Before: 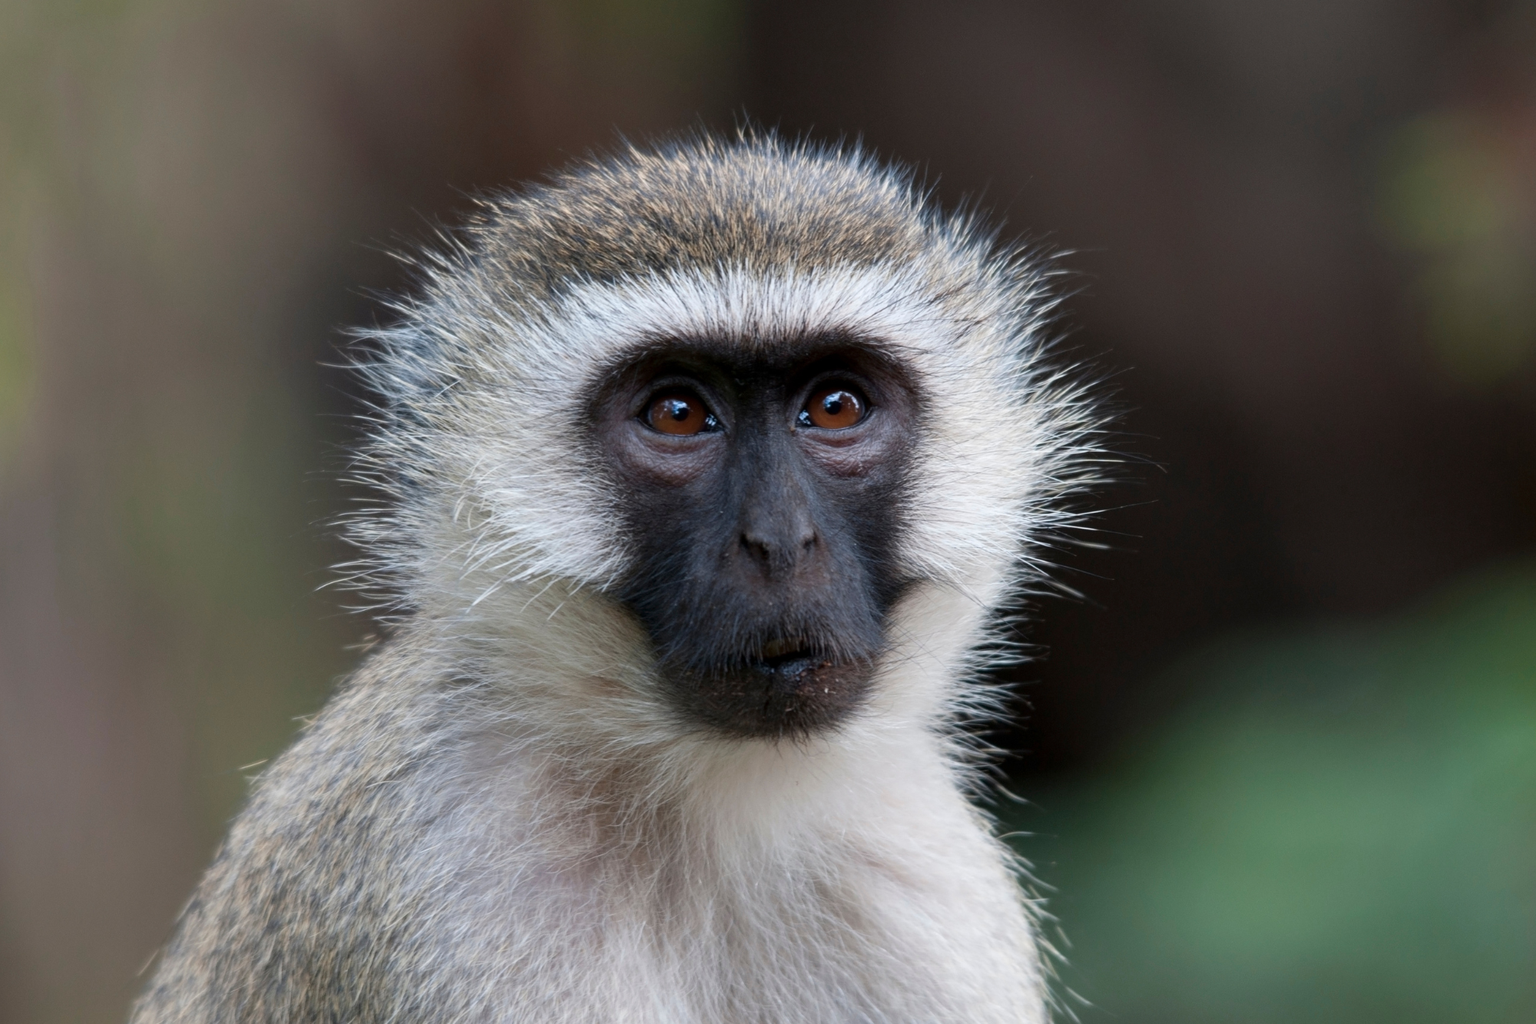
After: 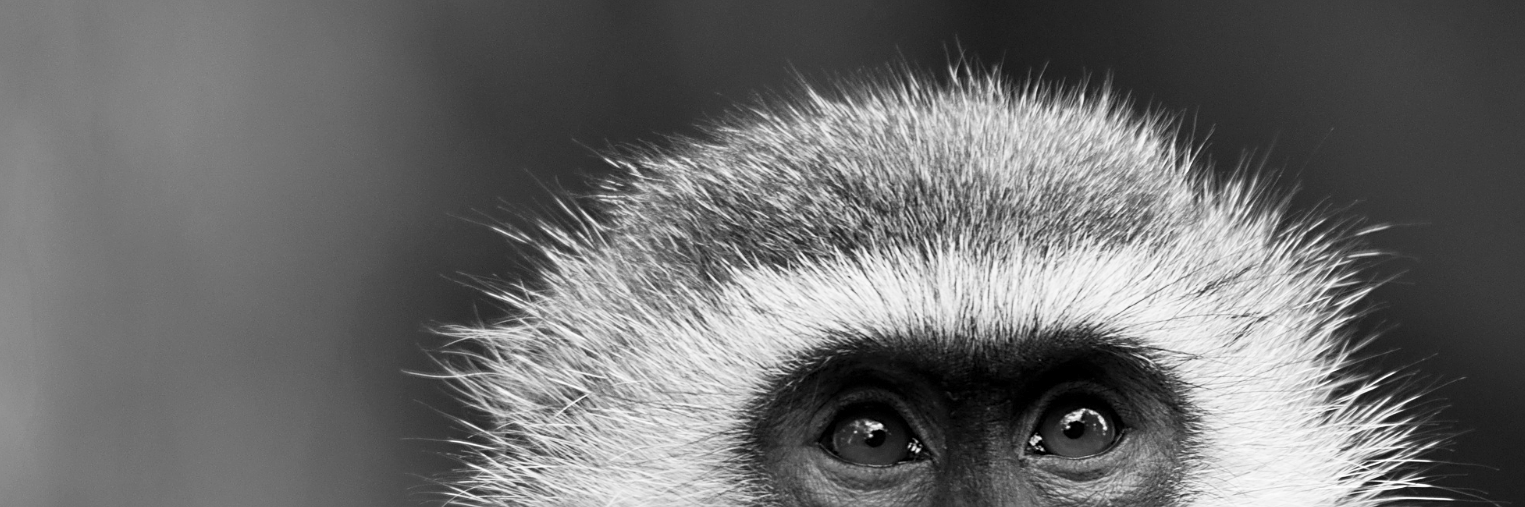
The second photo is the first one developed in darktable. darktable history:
crop: left 0.579%, top 7.627%, right 23.167%, bottom 54.275%
contrast brightness saturation: contrast 0.2, brightness 0.16, saturation 0.22
graduated density: density 0.38 EV, hardness 21%, rotation -6.11°, saturation 32%
sharpen: on, module defaults
color balance rgb: perceptual saturation grading › global saturation 20%, perceptual saturation grading › highlights -25%, perceptual saturation grading › shadows 25%
white balance: red 1.08, blue 0.791
monochrome: on, module defaults
